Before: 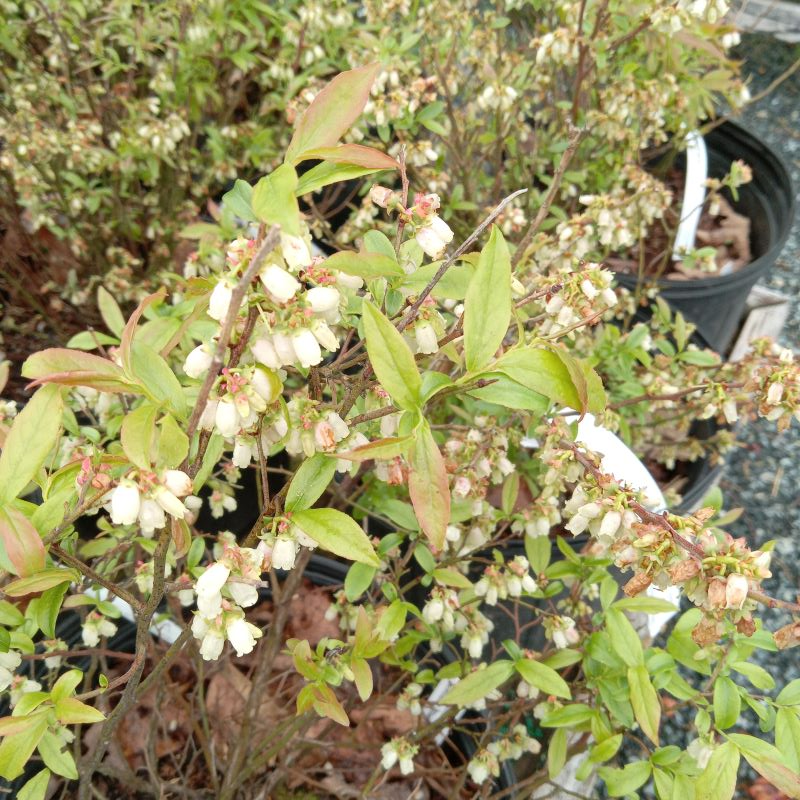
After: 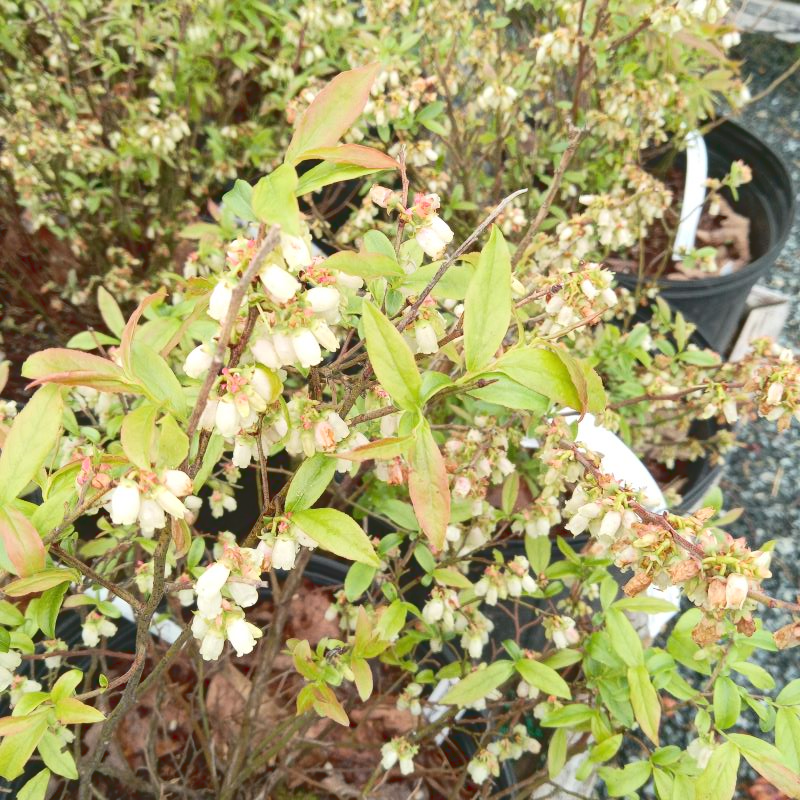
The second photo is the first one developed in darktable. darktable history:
tone curve: curves: ch0 [(0, 0.129) (0.187, 0.207) (0.729, 0.789) (1, 1)], color space Lab, linked channels, preserve colors none
